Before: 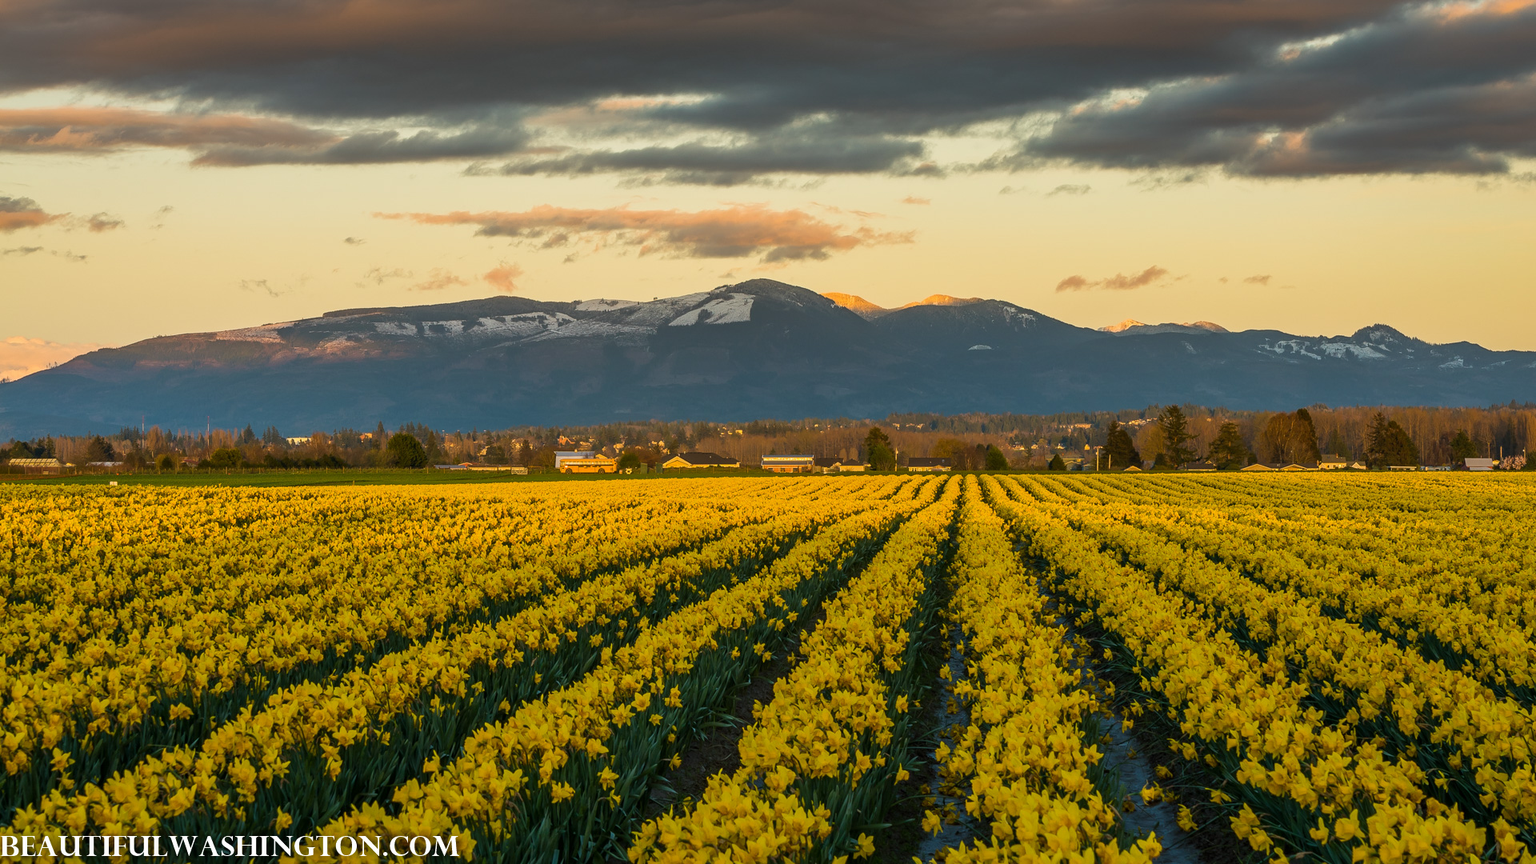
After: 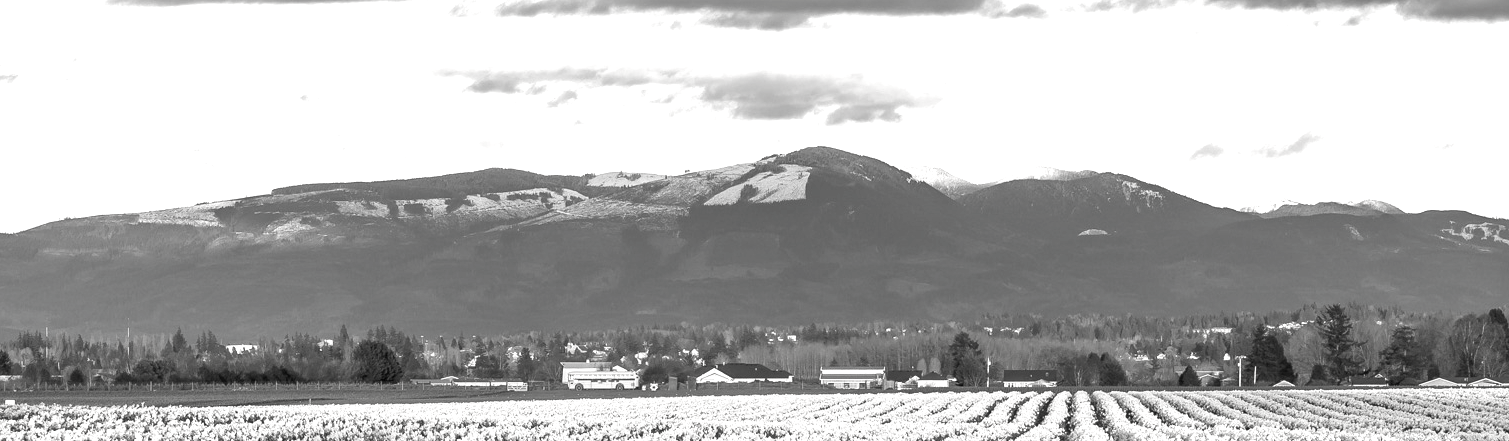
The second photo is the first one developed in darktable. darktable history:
contrast brightness saturation: saturation -0.995
color balance rgb: shadows lift › luminance -9.757%, highlights gain › luminance 5.662%, highlights gain › chroma 1.23%, highlights gain › hue 90.98°, linear chroma grading › global chroma 24.756%, perceptual saturation grading › global saturation 20%, perceptual saturation grading › highlights -50.359%, perceptual saturation grading › shadows 31.158%, global vibrance 30.191%
crop: left 6.885%, top 18.729%, right 14.49%, bottom 40.384%
exposure: black level correction 0.001, exposure 1 EV, compensate highlight preservation false
